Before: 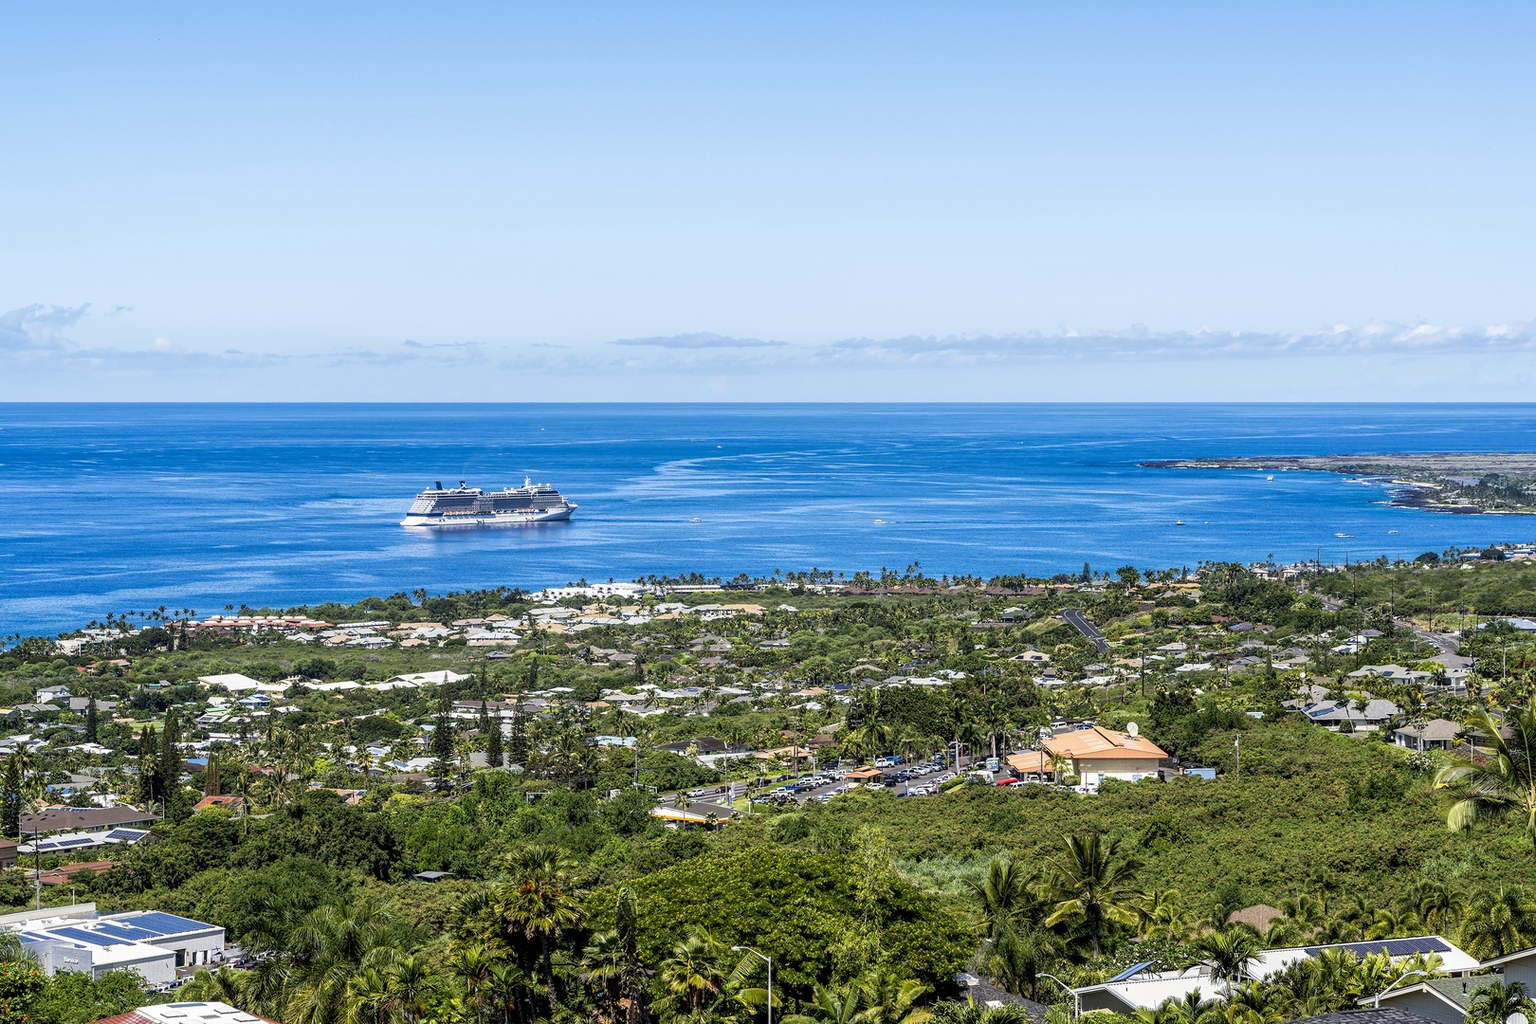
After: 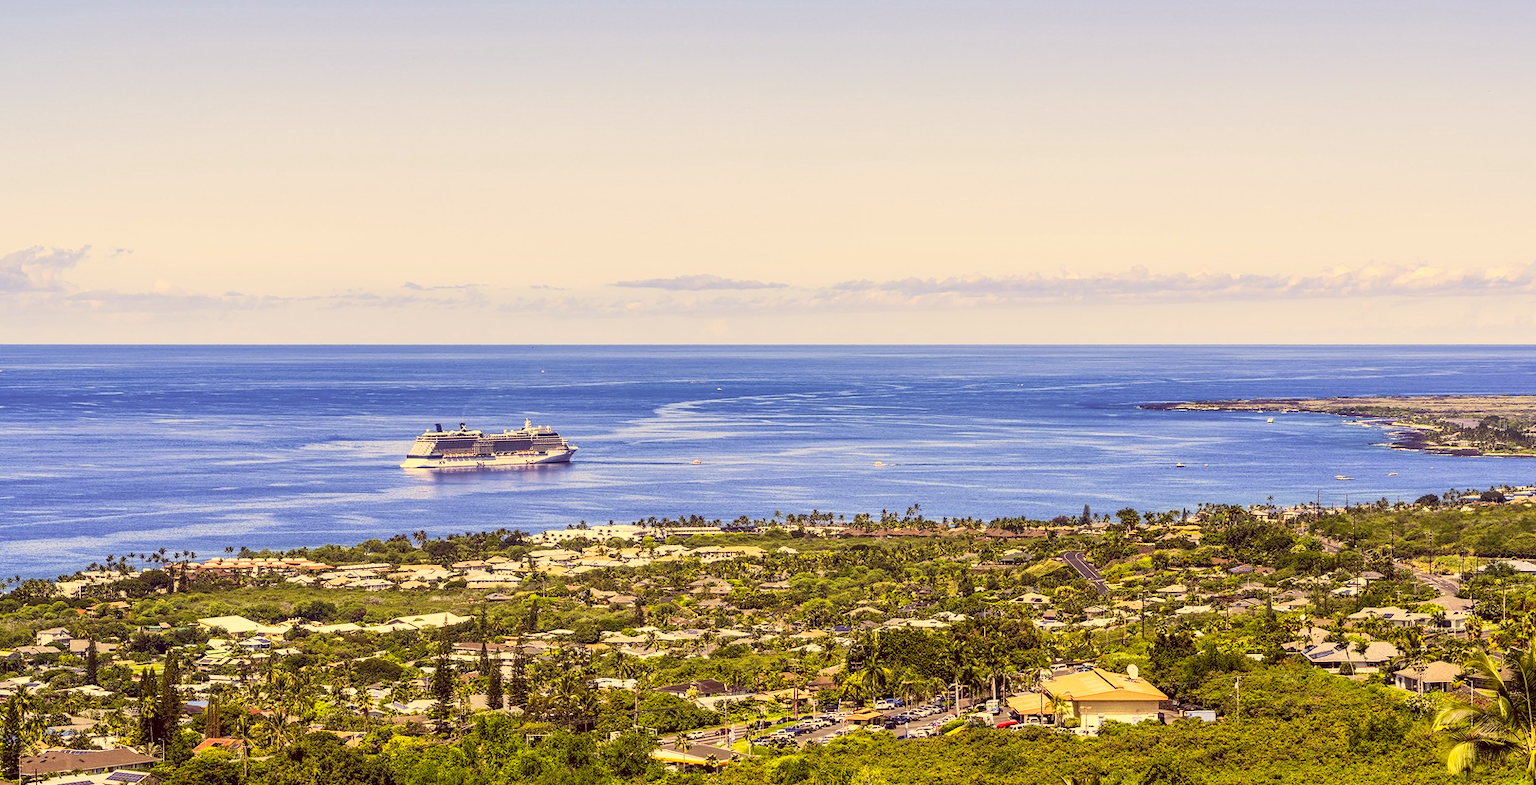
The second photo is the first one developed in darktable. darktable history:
color correction: highlights a* 10.12, highlights b* 39.04, shadows a* 14.62, shadows b* 3.37
shadows and highlights: soften with gaussian
crop: top 5.667%, bottom 17.637%
contrast brightness saturation: contrast 0.2, brightness 0.16, saturation 0.22
